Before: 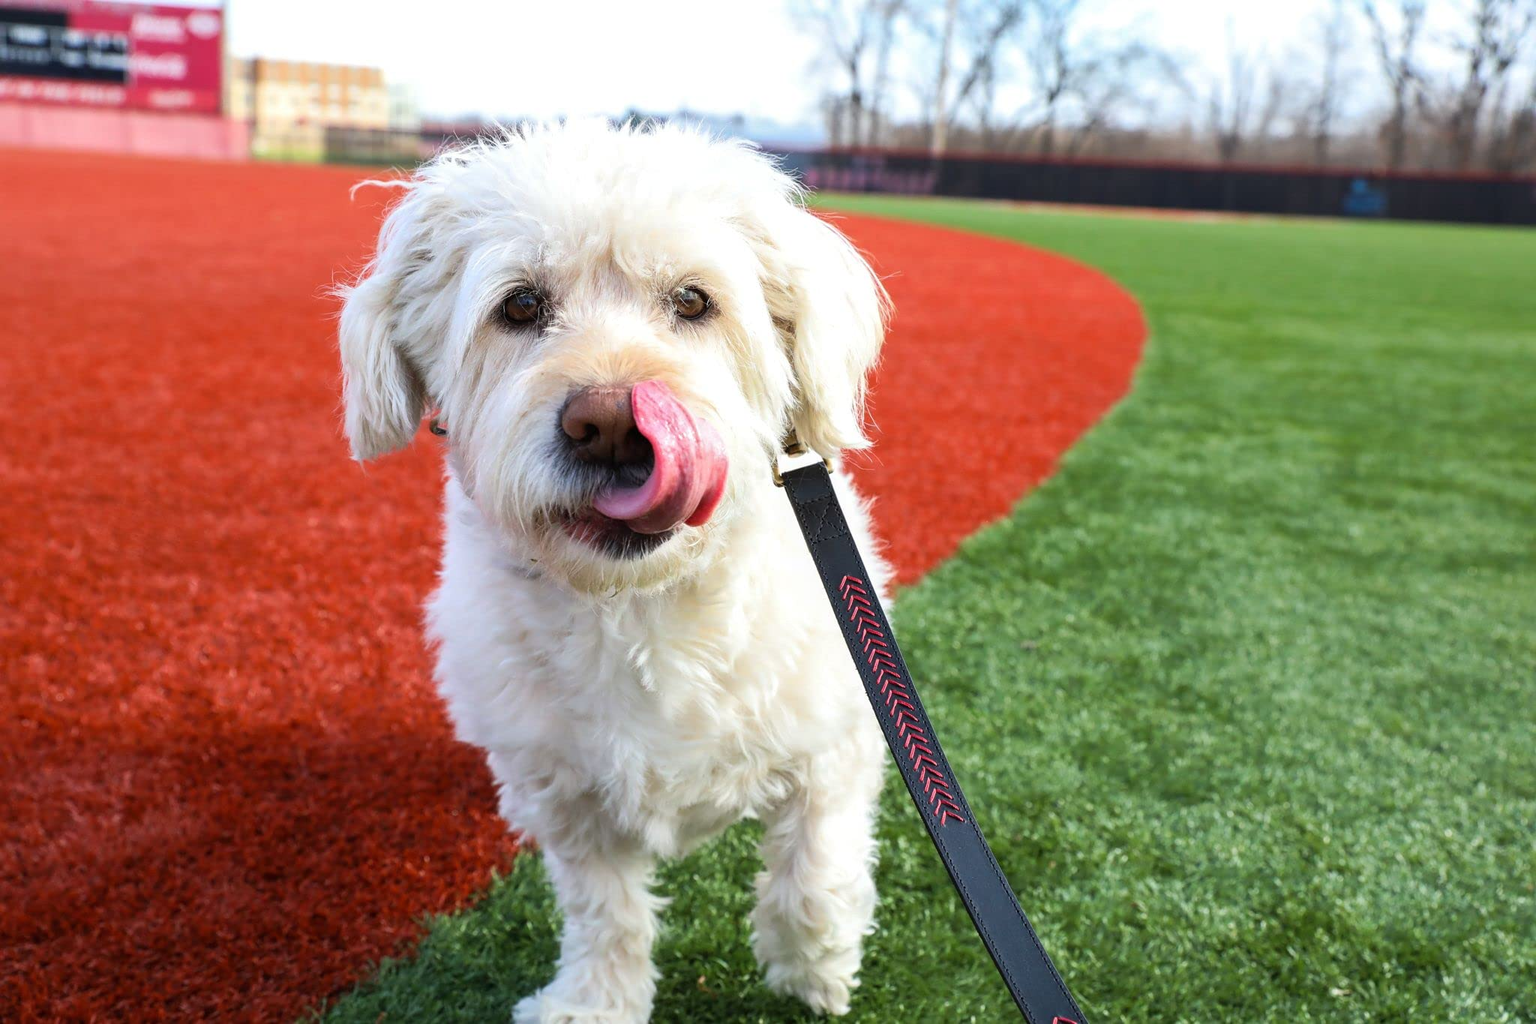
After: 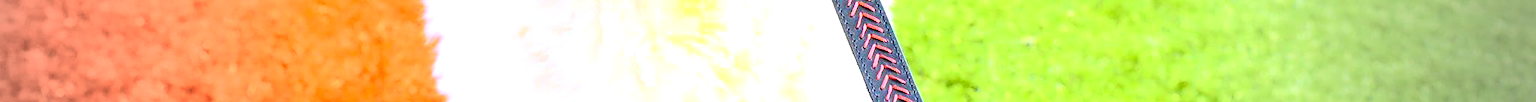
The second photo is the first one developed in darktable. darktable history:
exposure: black level correction 0, exposure 1.75 EV, compensate exposure bias true, compensate highlight preservation false
crop and rotate: top 59.084%, bottom 30.916%
vignetting: fall-off start 64.63%, center (-0.034, 0.148), width/height ratio 0.881
color contrast: green-magenta contrast 0.85, blue-yellow contrast 1.25, unbound 0
tone curve: curves: ch0 [(0, 0) (0.187, 0.12) (0.392, 0.438) (0.704, 0.86) (0.858, 0.938) (1, 0.981)]; ch1 [(0, 0) (0.402, 0.36) (0.476, 0.456) (0.498, 0.501) (0.518, 0.521) (0.58, 0.598) (0.619, 0.663) (0.692, 0.744) (1, 1)]; ch2 [(0, 0) (0.427, 0.417) (0.483, 0.481) (0.503, 0.503) (0.526, 0.53) (0.563, 0.585) (0.626, 0.703) (0.699, 0.753) (0.997, 0.858)], color space Lab, independent channels
